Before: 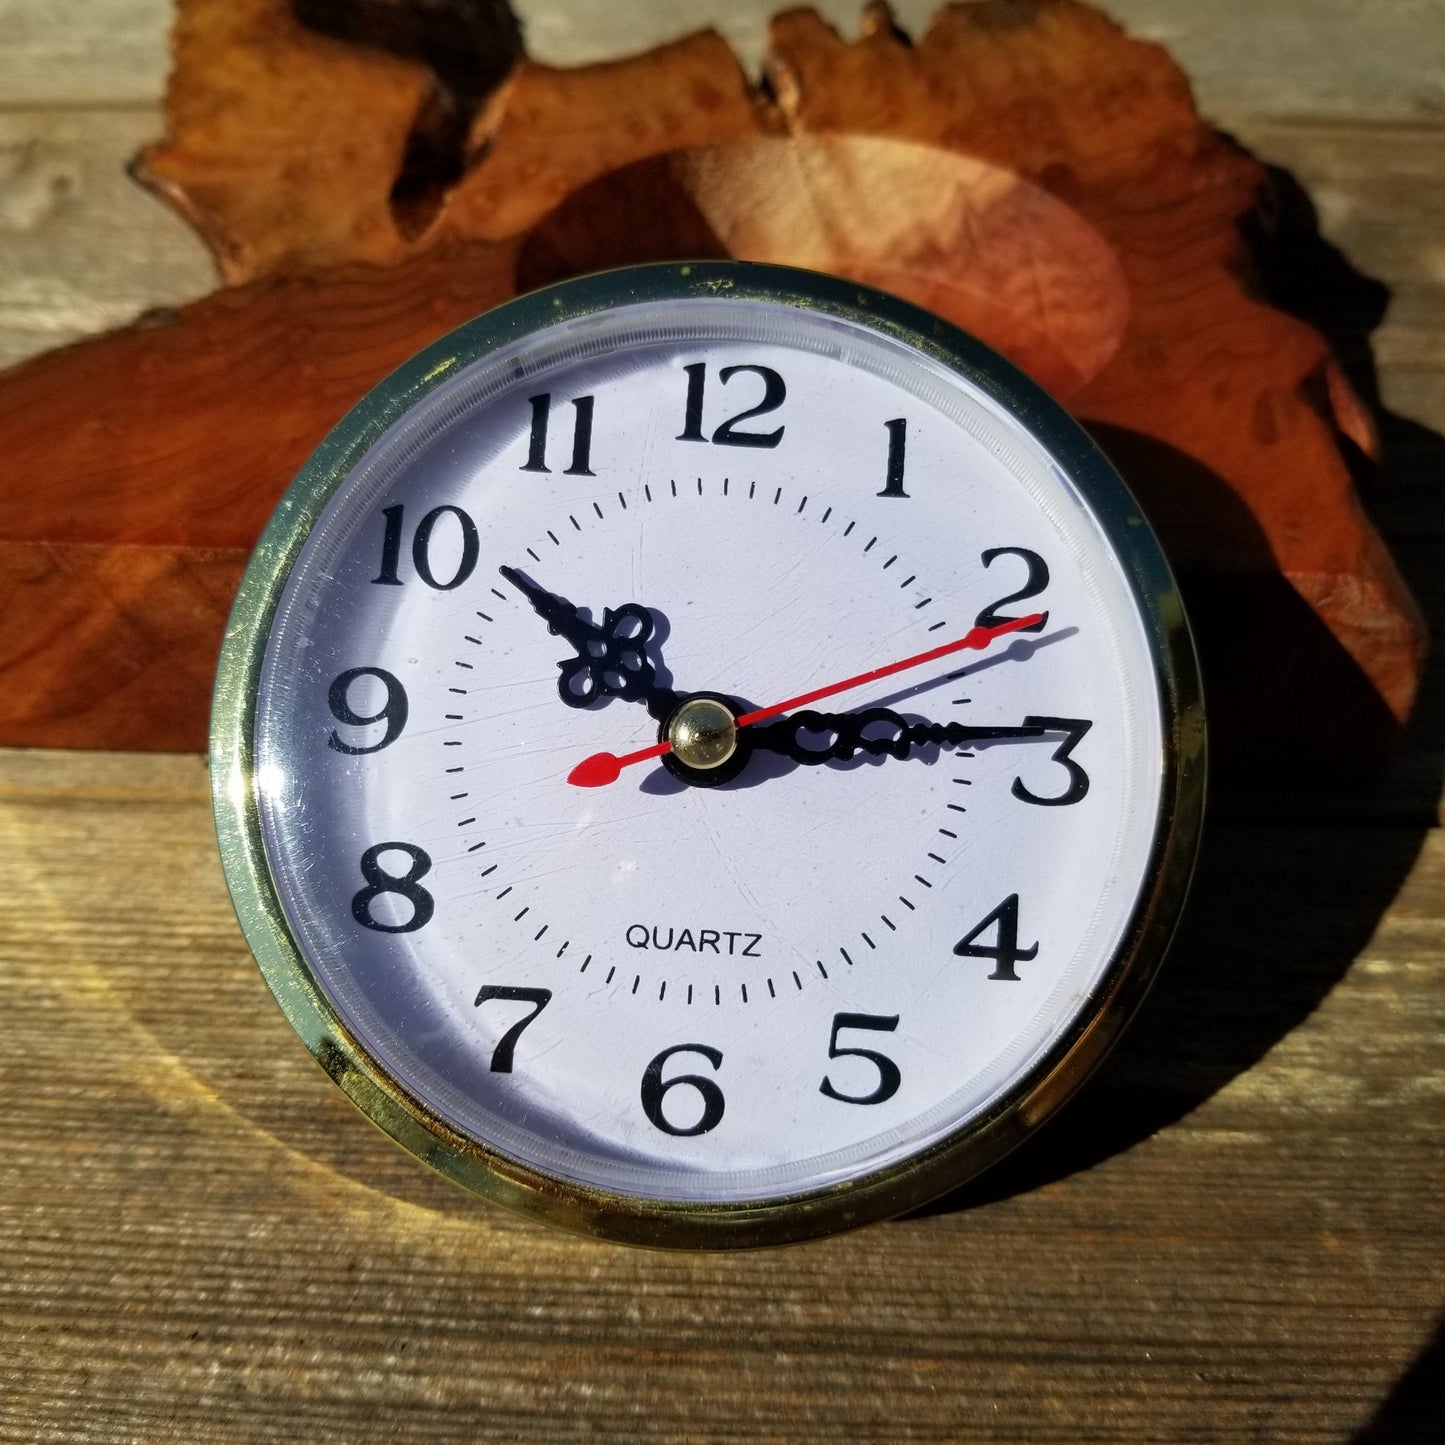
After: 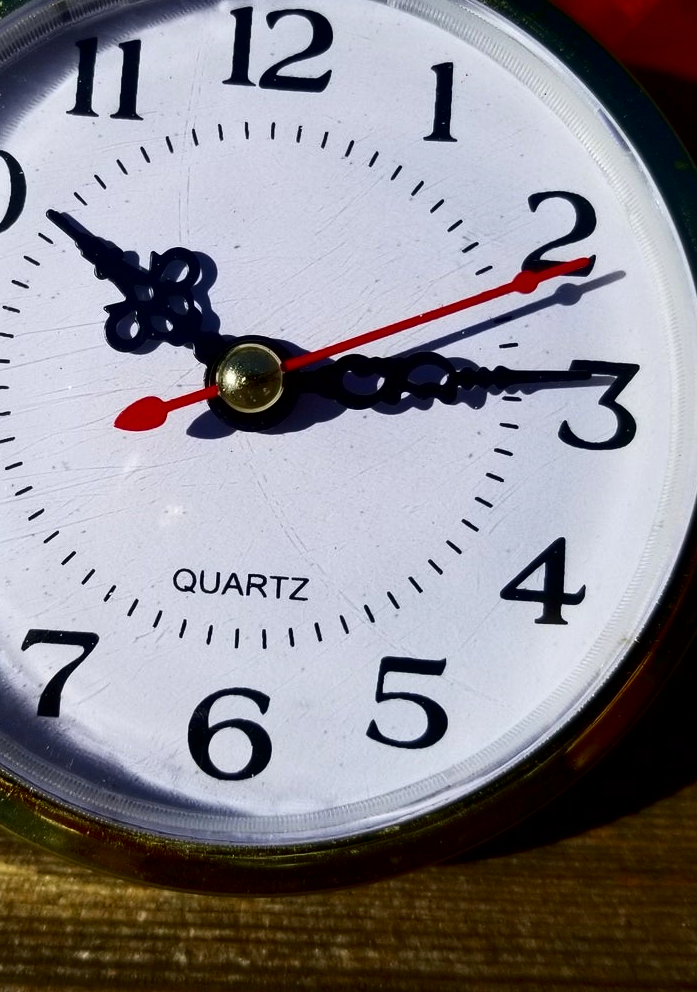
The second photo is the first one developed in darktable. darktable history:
contrast brightness saturation: contrast 0.19, brightness -0.24, saturation 0.11
crop: left 31.379%, top 24.658%, right 20.326%, bottom 6.628%
